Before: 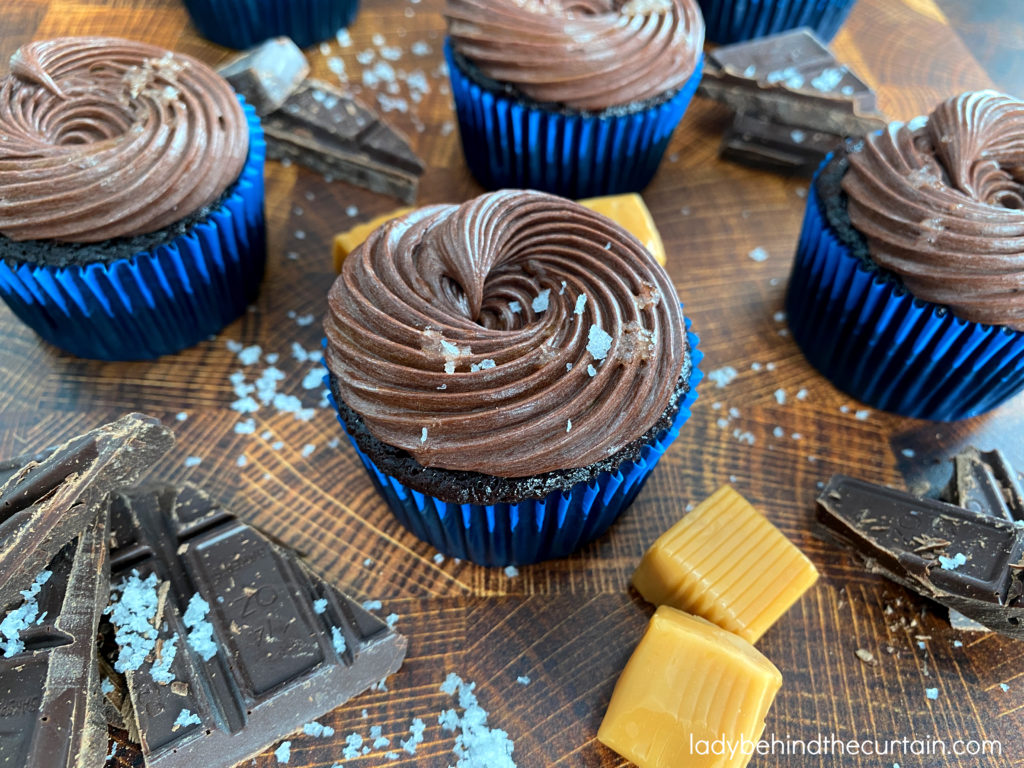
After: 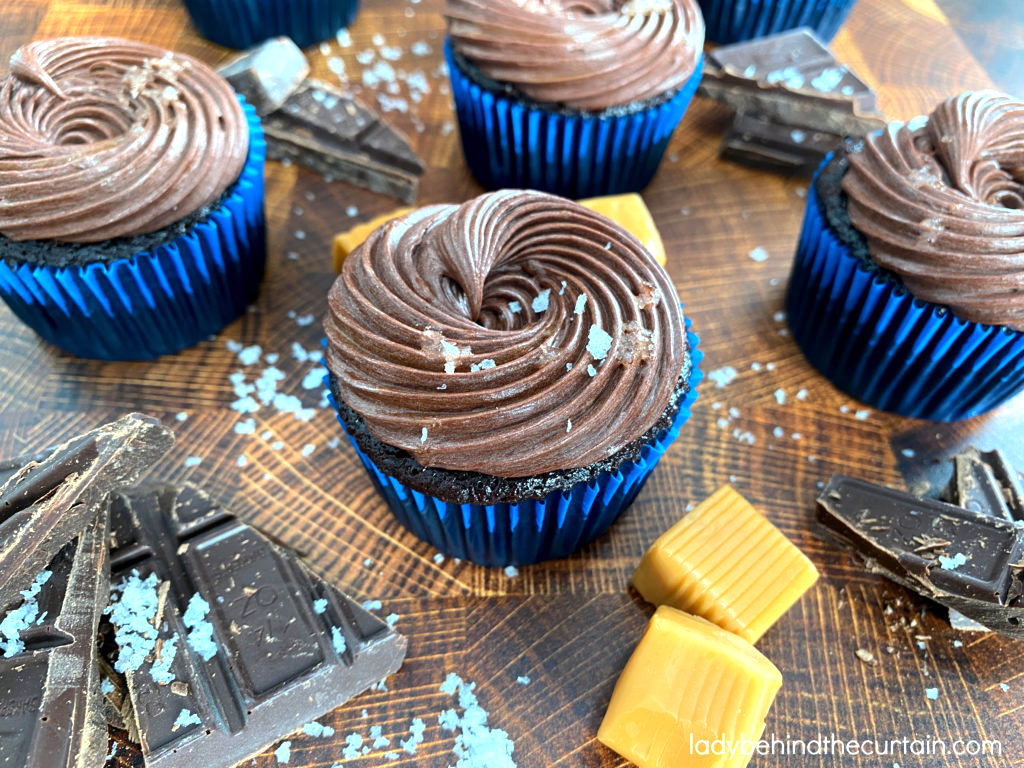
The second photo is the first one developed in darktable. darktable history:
exposure: exposure 0.527 EV, compensate exposure bias true, compensate highlight preservation false
